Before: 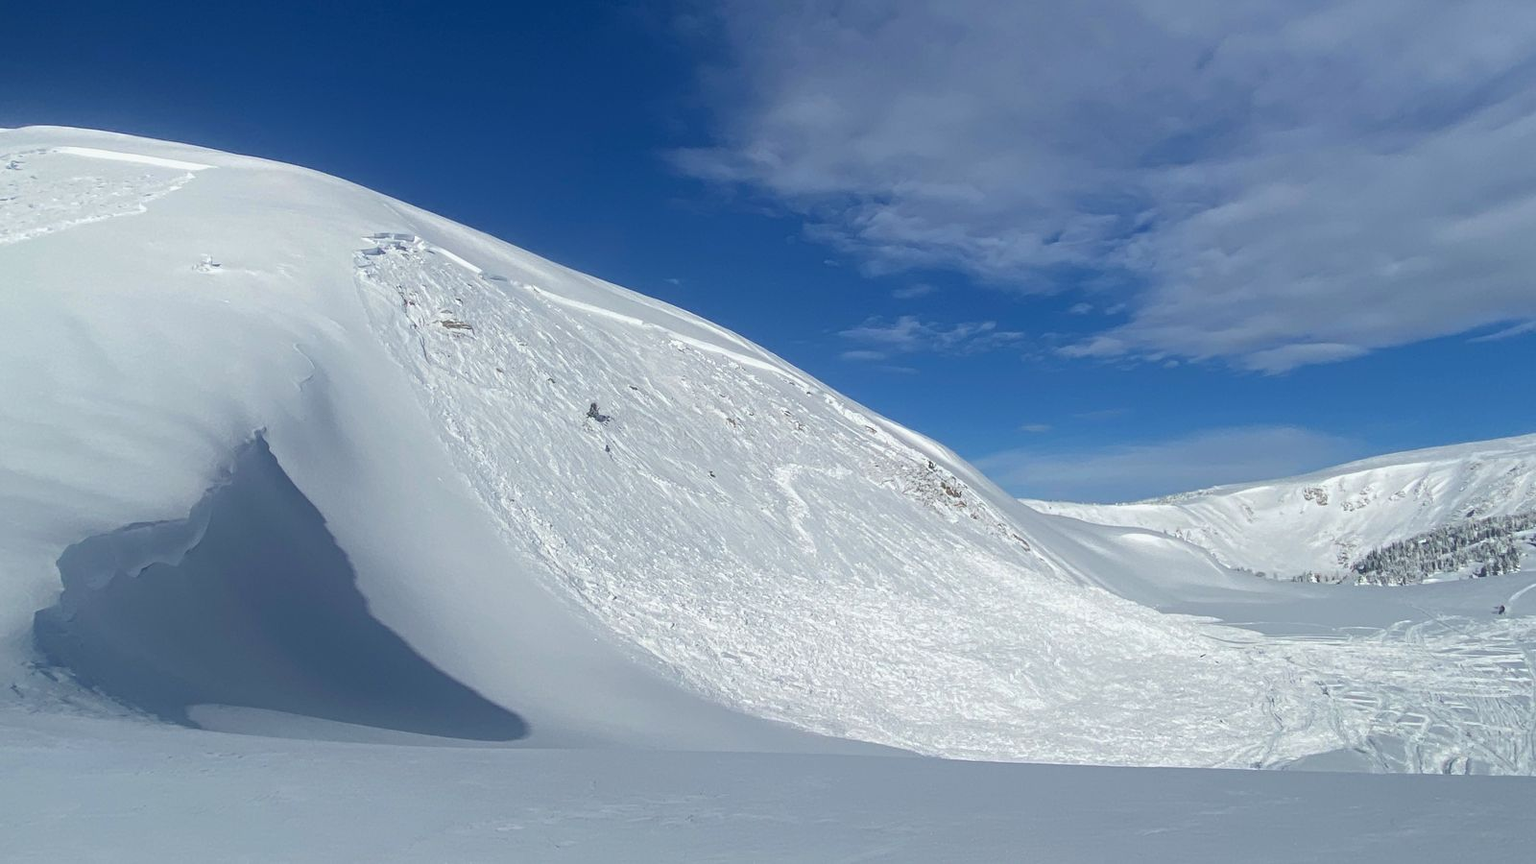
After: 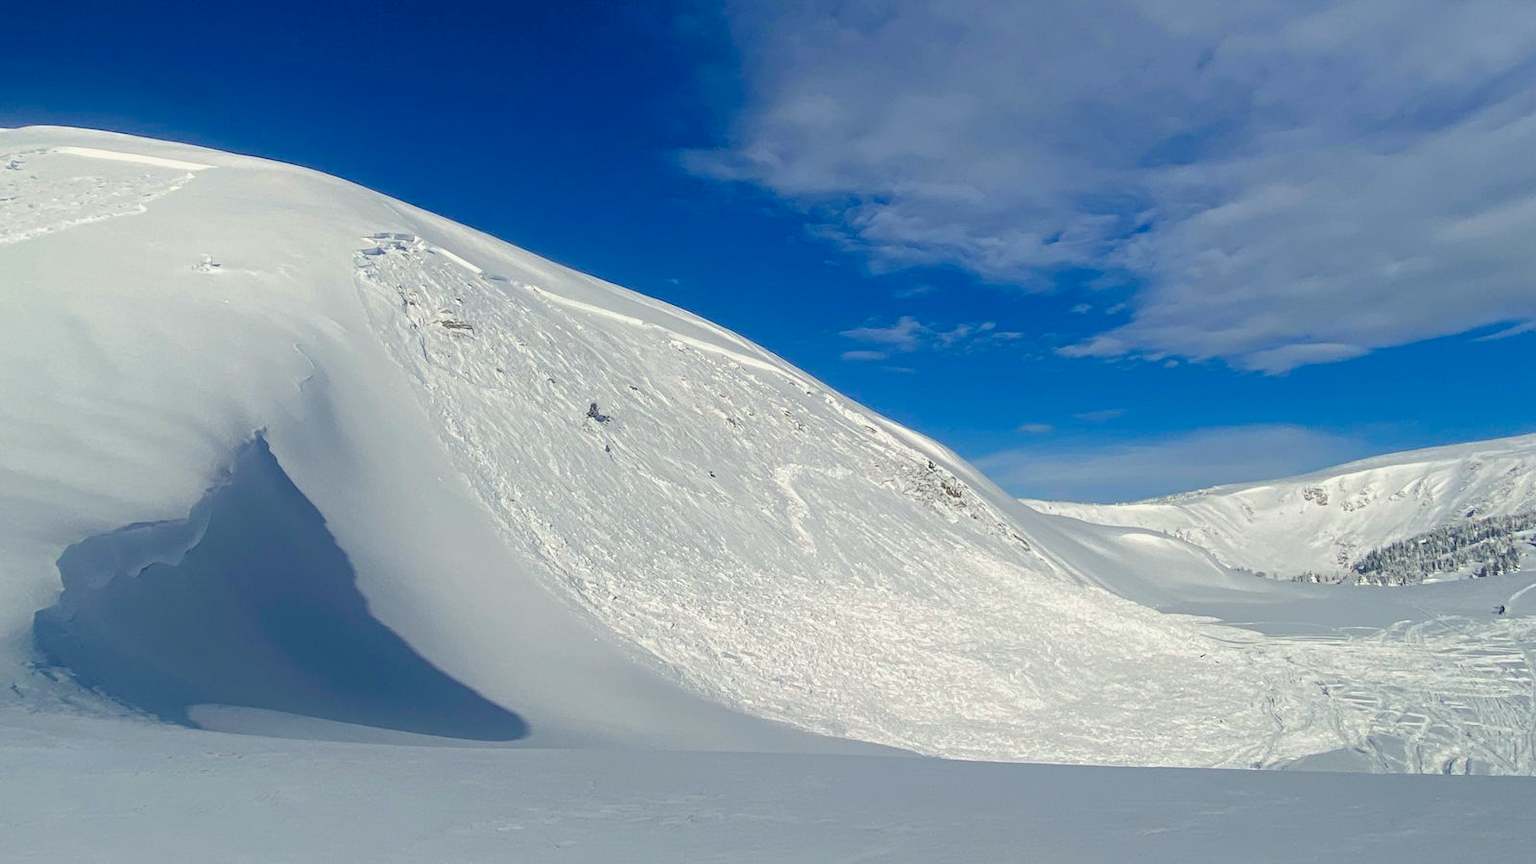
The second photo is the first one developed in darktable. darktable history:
color balance rgb: highlights gain › chroma 3.001%, highlights gain › hue 78.17°, perceptual saturation grading › global saturation 25.291%, perceptual saturation grading › highlights -27.985%, perceptual saturation grading › shadows 32.822%, global vibrance 11.26%
